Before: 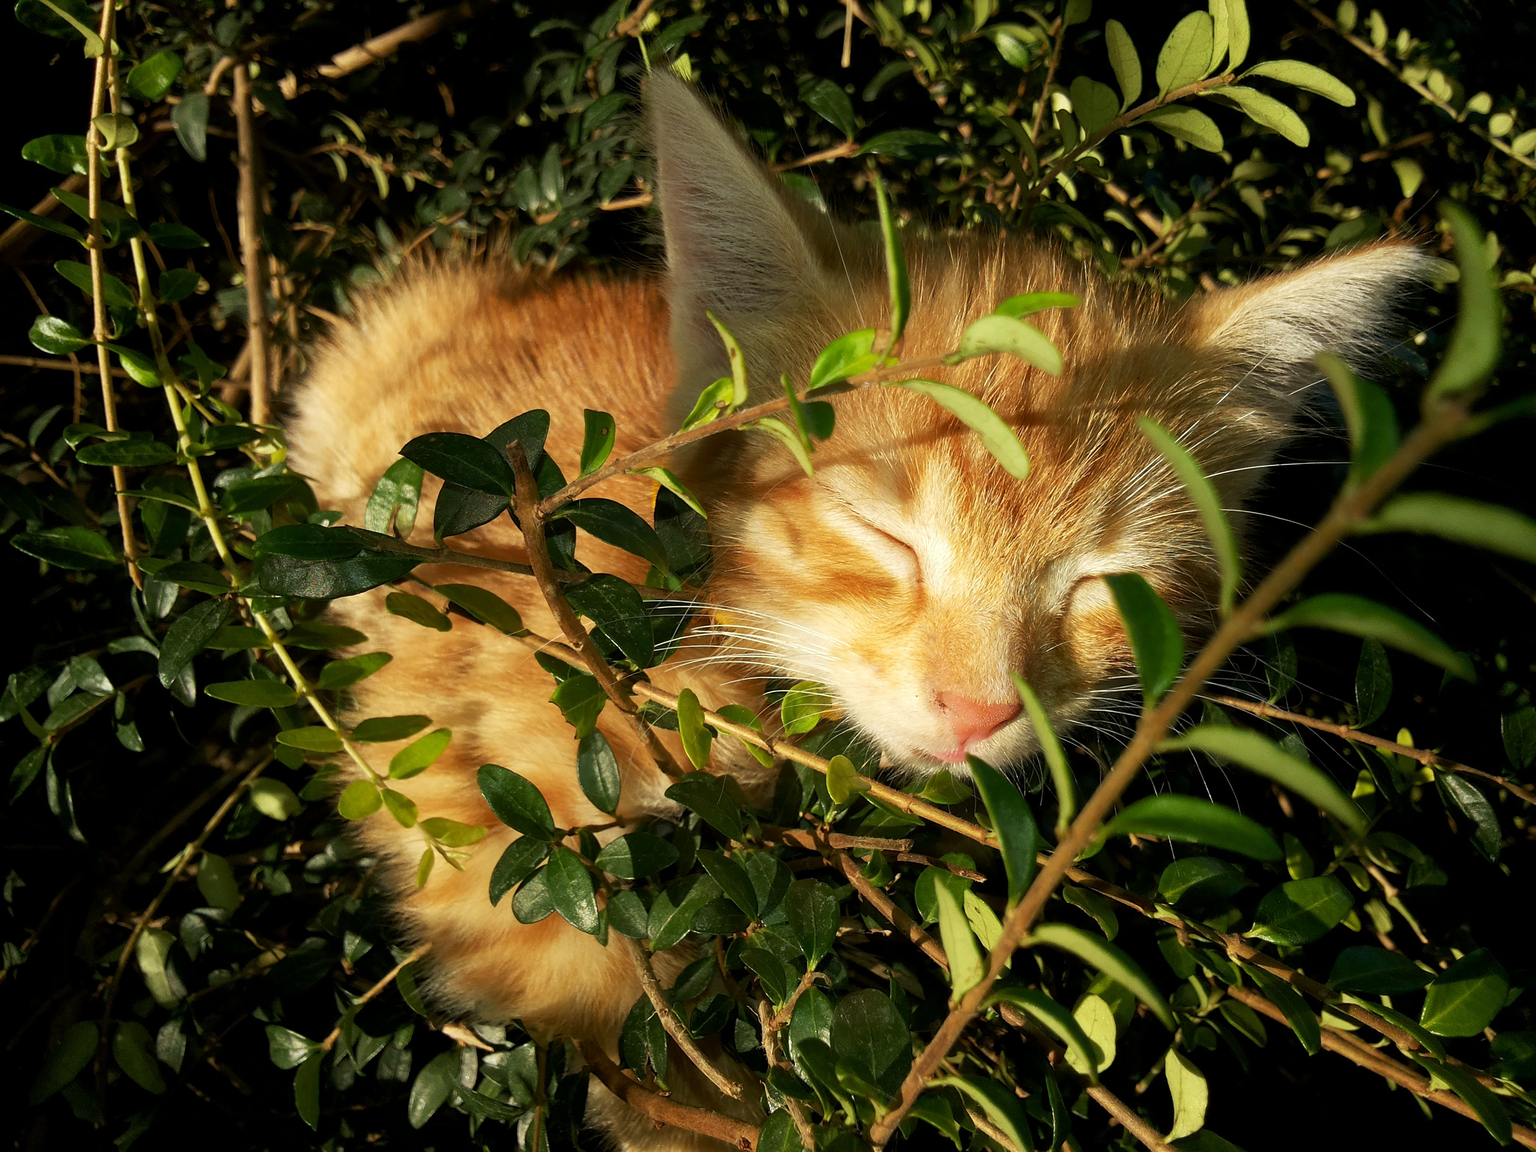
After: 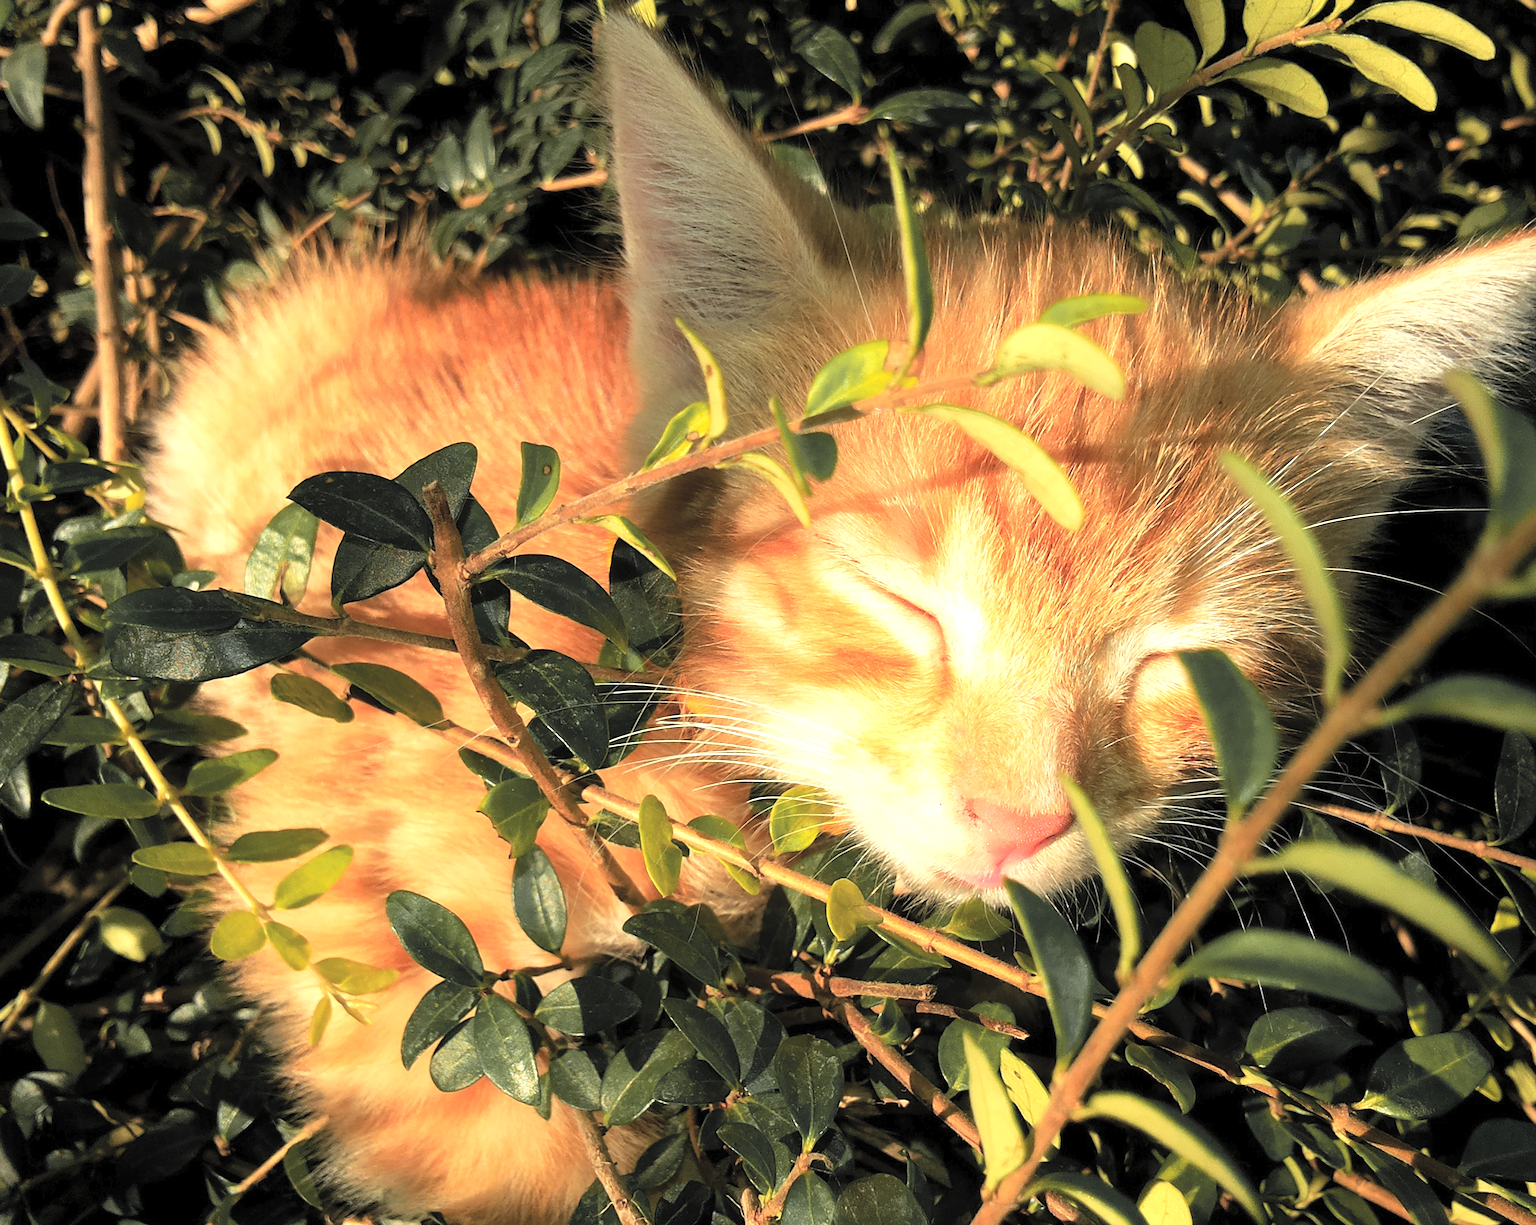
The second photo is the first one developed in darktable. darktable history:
color zones: curves: ch1 [(0.29, 0.492) (0.373, 0.185) (0.509, 0.481)]; ch2 [(0.25, 0.462) (0.749, 0.457)]
crop: left 11.193%, top 5.159%, right 9.587%, bottom 10.582%
contrast brightness saturation: brightness 0.284
tone equalizer: -8 EV -0.75 EV, -7 EV -0.719 EV, -6 EV -0.628 EV, -5 EV -0.365 EV, -3 EV 0.388 EV, -2 EV 0.6 EV, -1 EV 0.694 EV, +0 EV 0.748 EV, mask exposure compensation -0.488 EV
